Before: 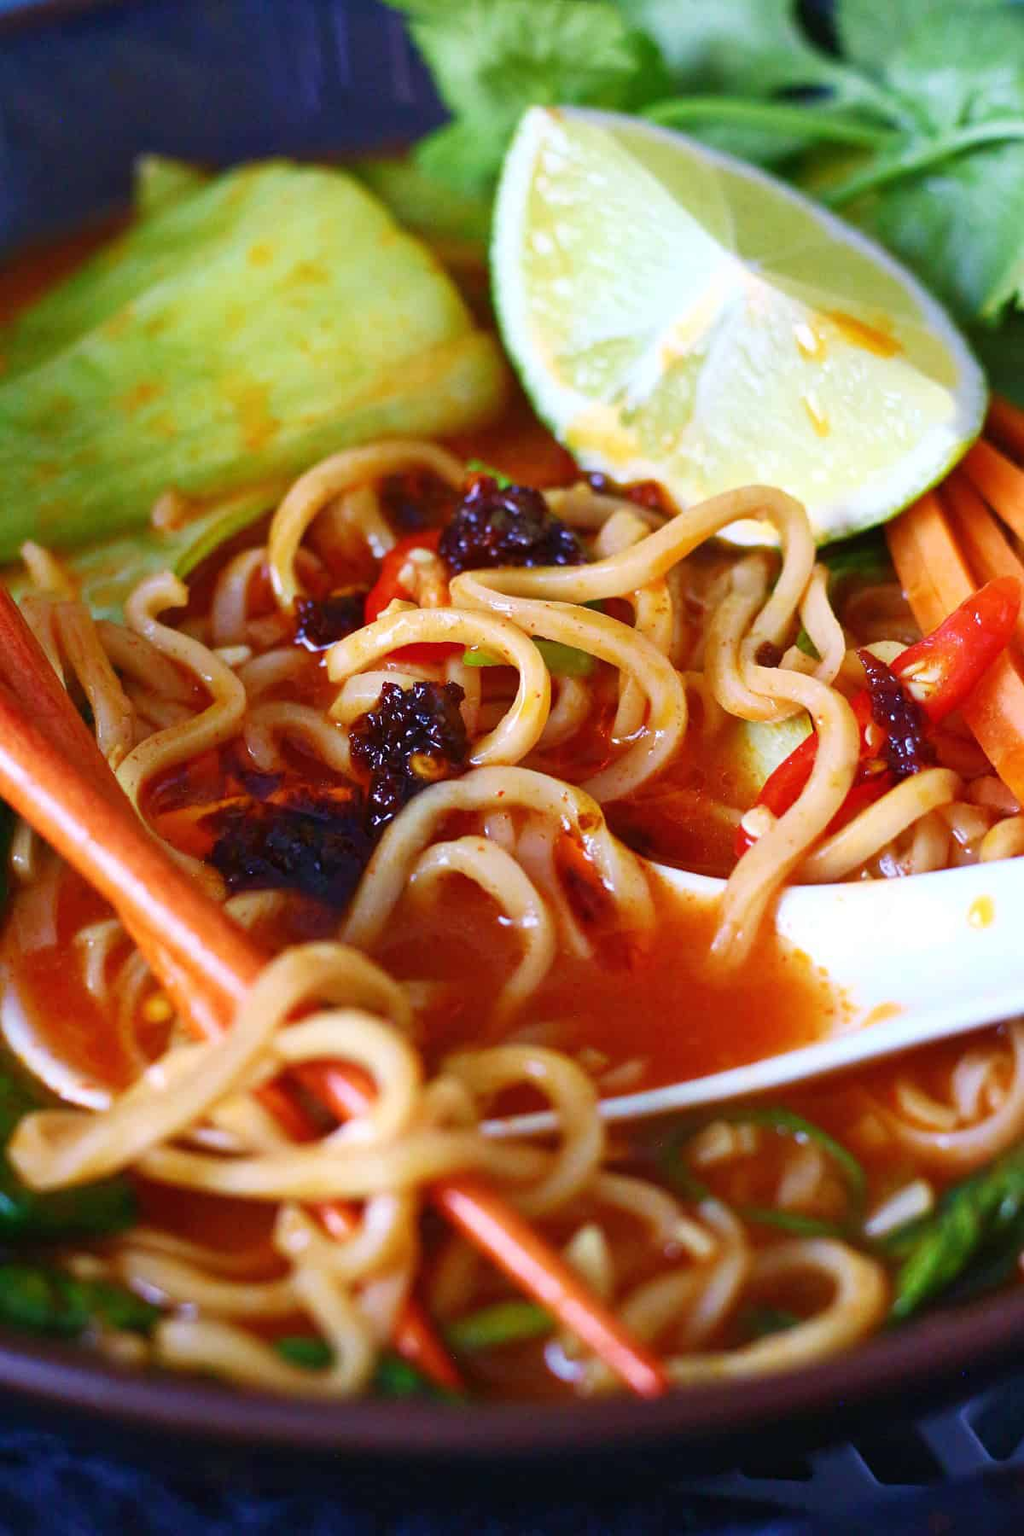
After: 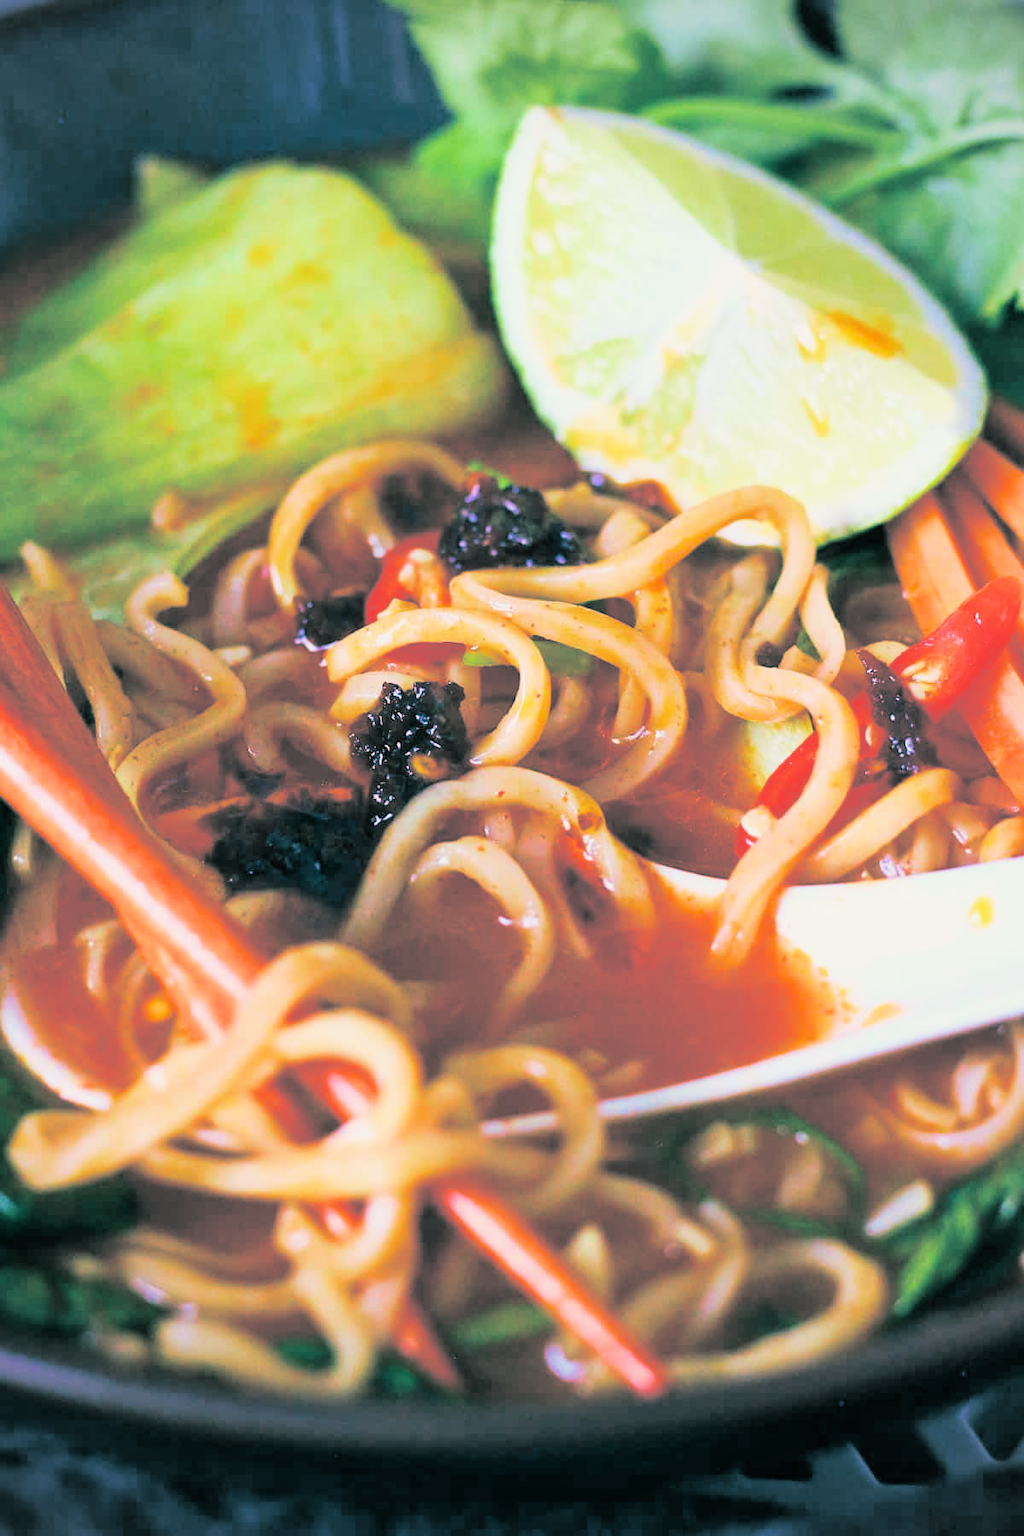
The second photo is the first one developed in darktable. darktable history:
exposure: exposure 1 EV, compensate highlight preservation false
filmic rgb: black relative exposure -7.65 EV, white relative exposure 4.56 EV, hardness 3.61, color science v6 (2022)
split-toning: shadows › hue 186.43°, highlights › hue 49.29°, compress 30.29%
vignetting: fall-off radius 45%, brightness -0.33
